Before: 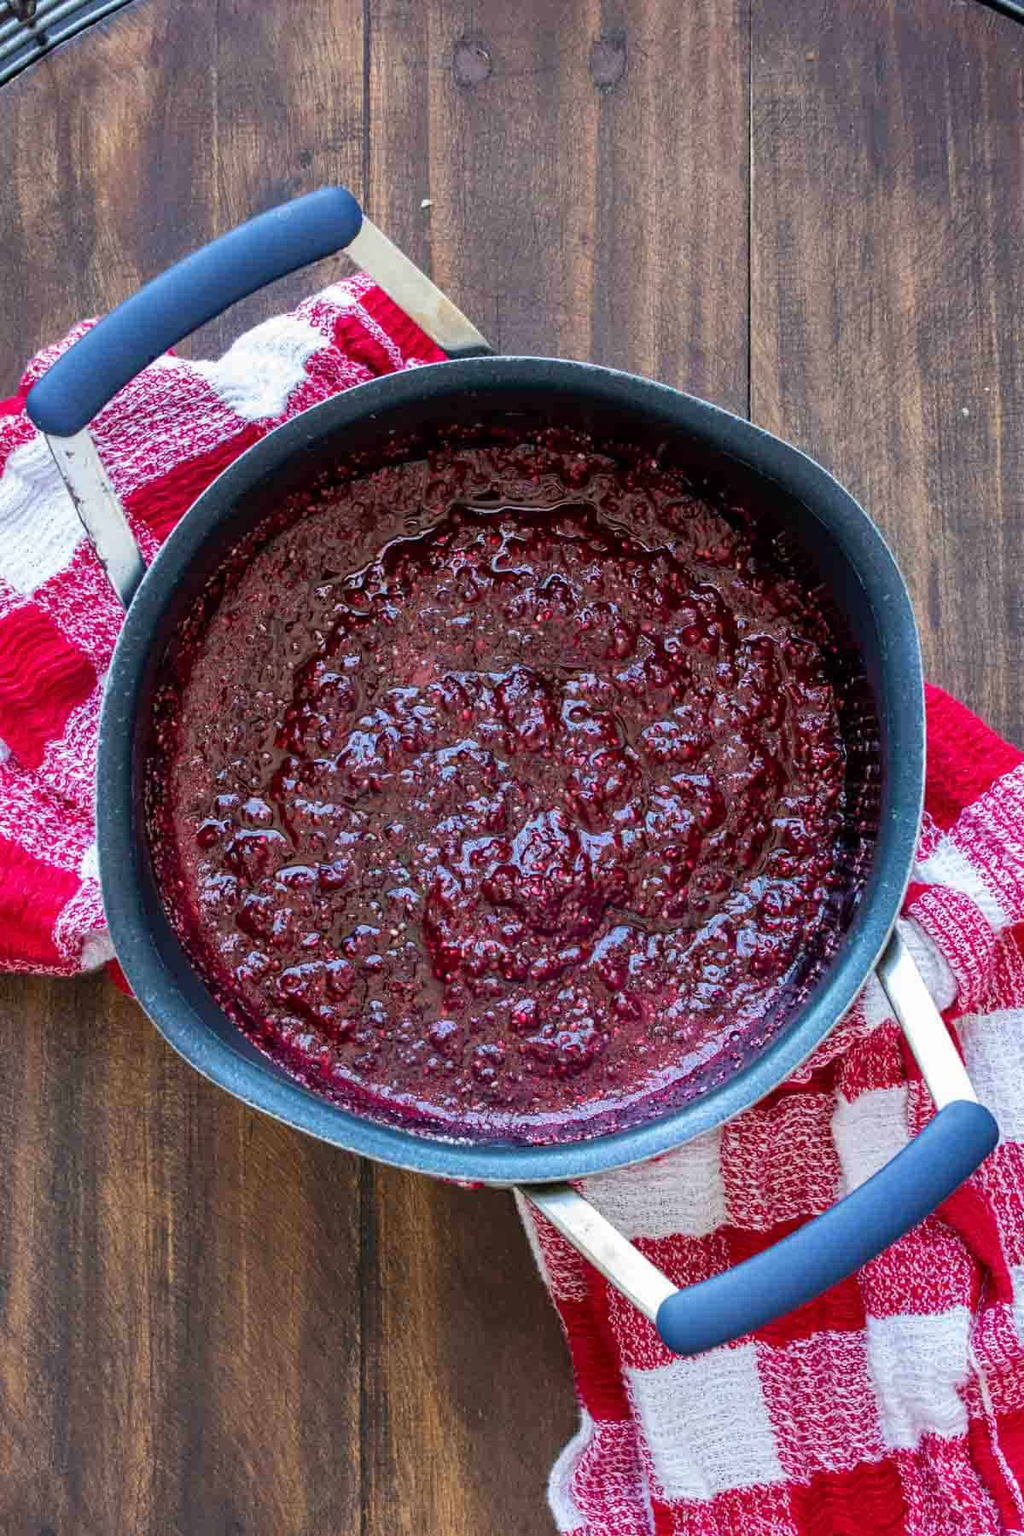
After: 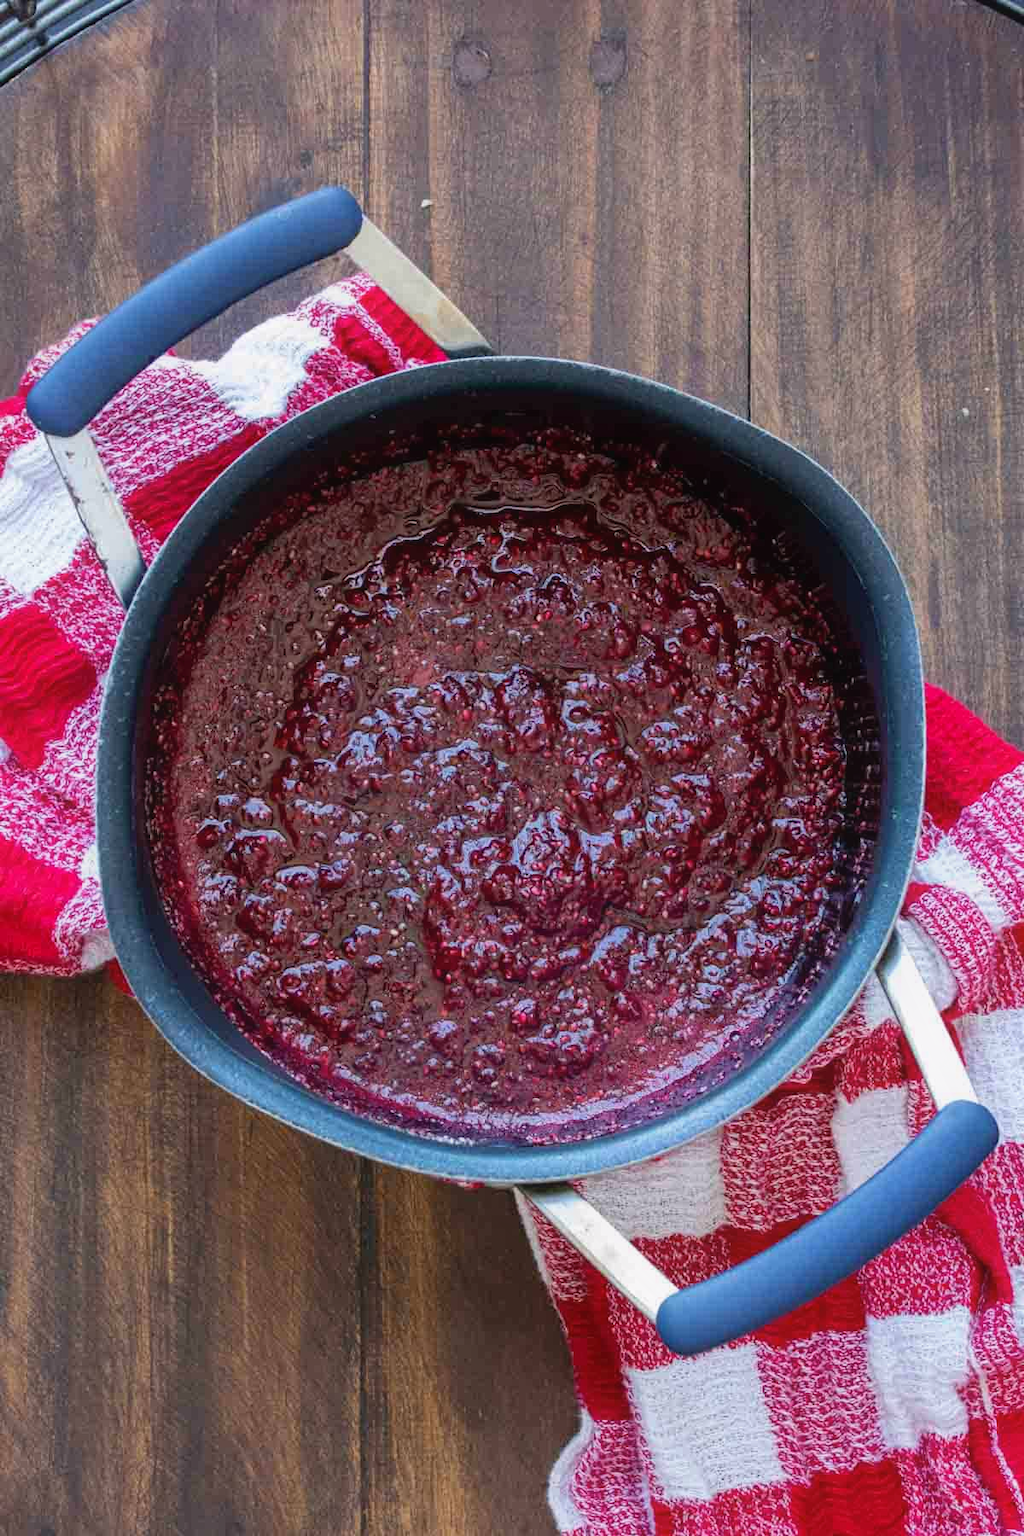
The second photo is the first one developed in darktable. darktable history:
contrast equalizer: octaves 7, y [[0.6 ×6], [0.55 ×6], [0 ×6], [0 ×6], [0 ×6]], mix -0.343
